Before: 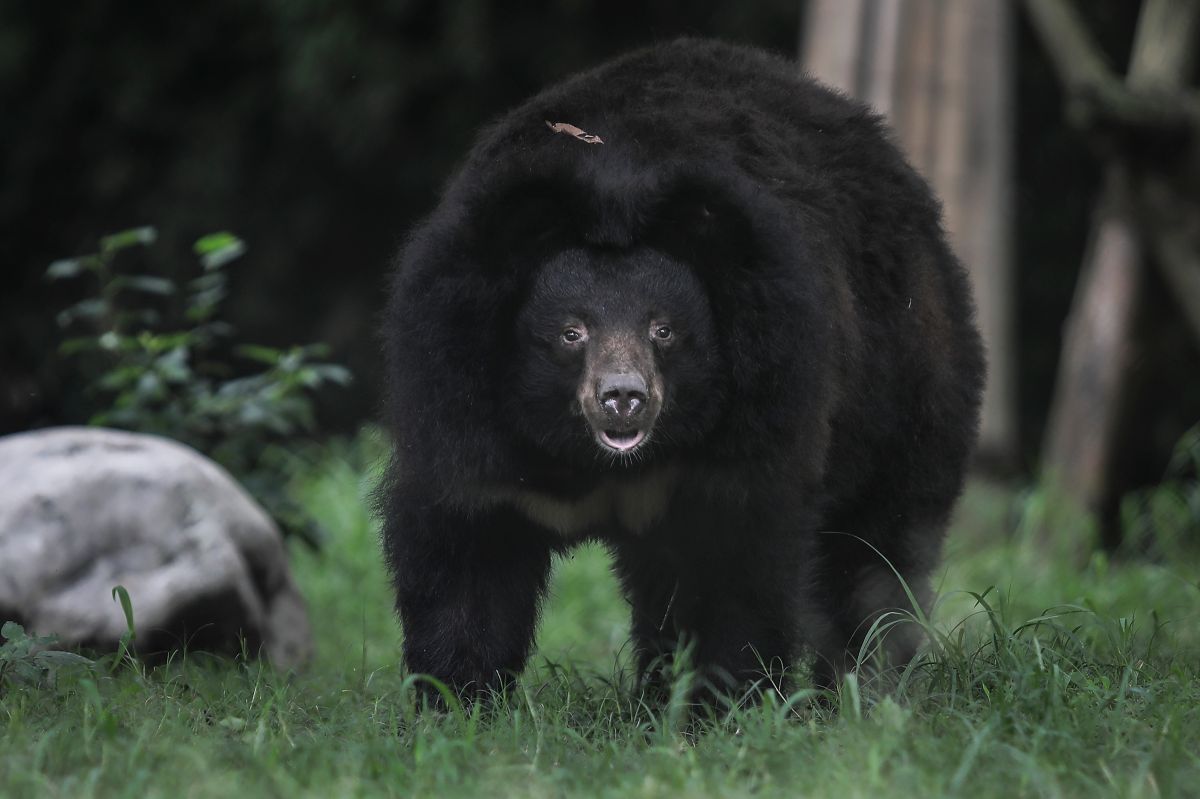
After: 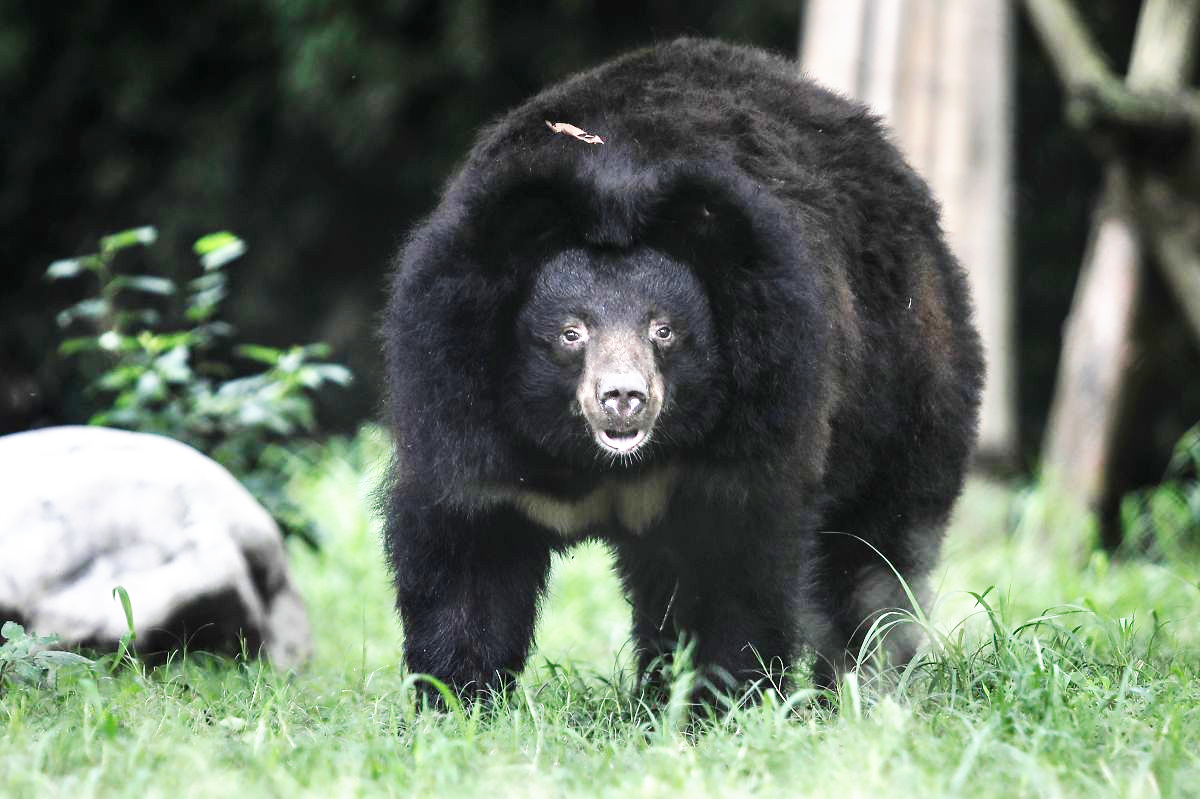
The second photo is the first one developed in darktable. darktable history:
base curve: curves: ch0 [(0, 0) (0.007, 0.004) (0.027, 0.03) (0.046, 0.07) (0.207, 0.54) (0.442, 0.872) (0.673, 0.972) (1, 1)], preserve colors none
exposure: black level correction 0.001, exposure 1.128 EV, compensate highlight preservation false
